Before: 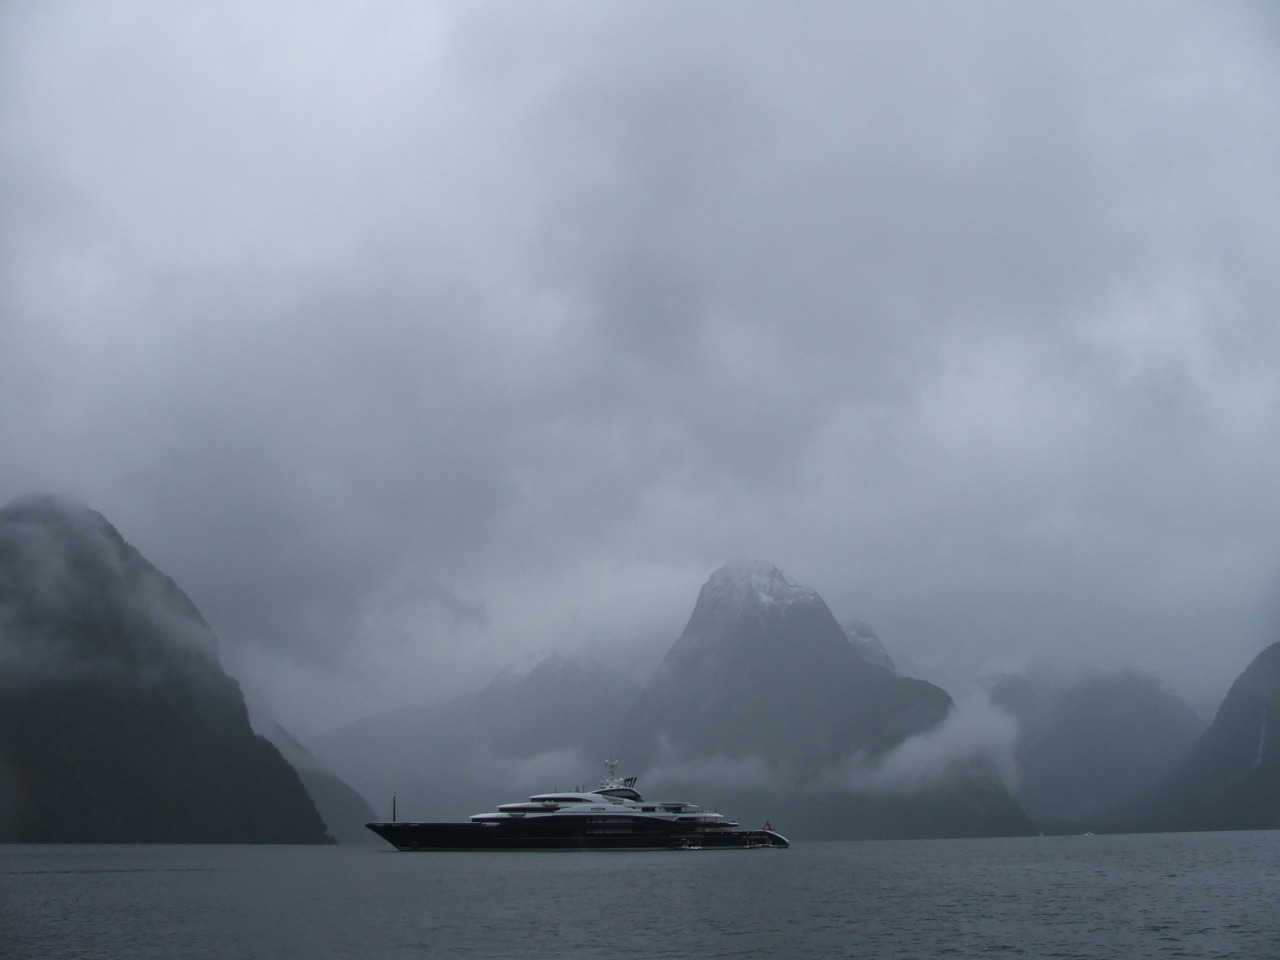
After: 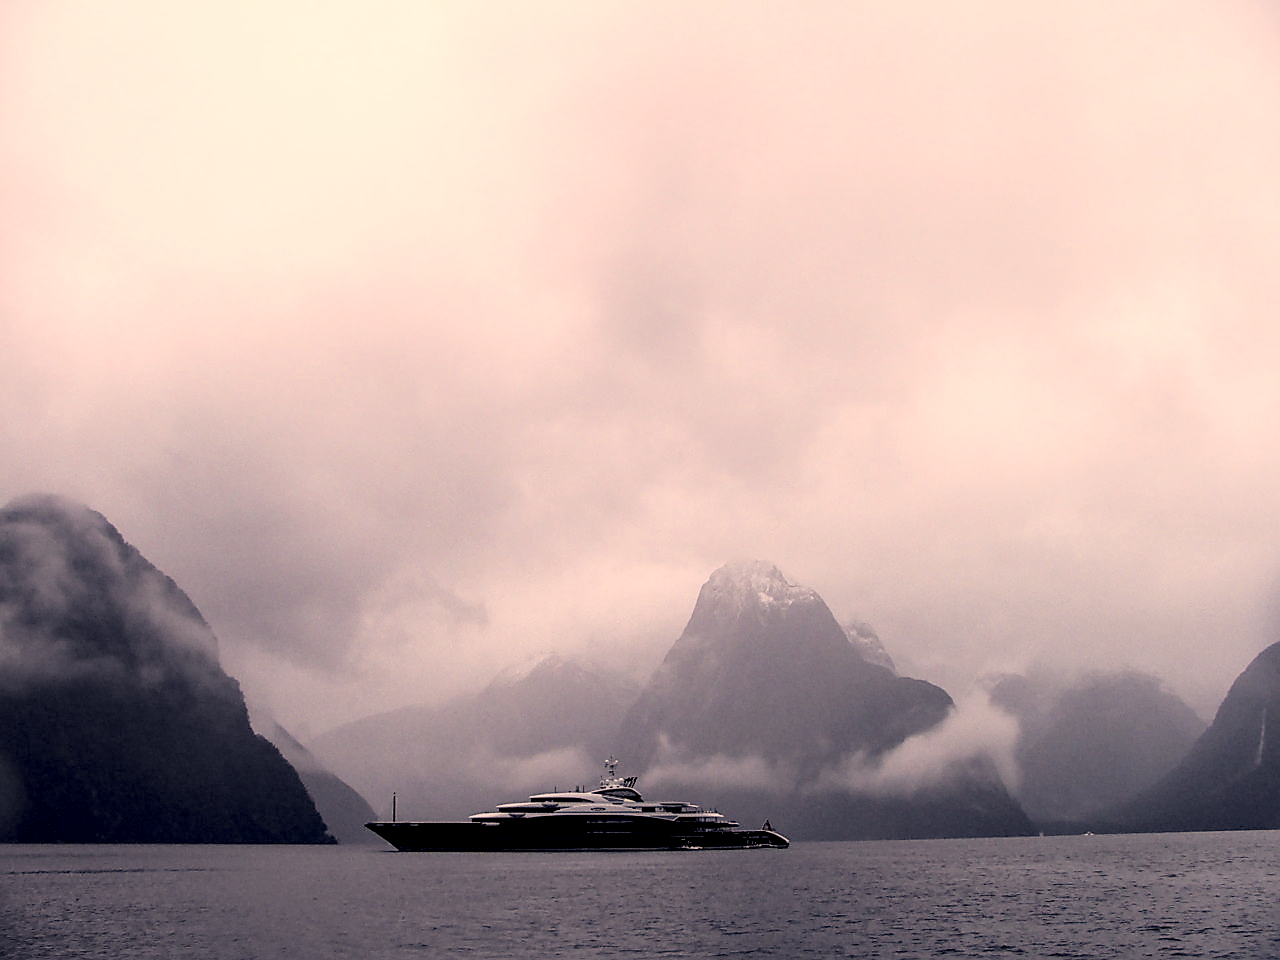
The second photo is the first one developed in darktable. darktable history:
sharpen: radius 1.396, amount 1.266, threshold 0.692
shadows and highlights: shadows -26.03, highlights 51.14, soften with gaussian
local contrast: highlights 65%, shadows 54%, detail 169%, midtone range 0.507
exposure: black level correction 0, exposure 0.698 EV, compensate highlight preservation false
color correction: highlights a* 20.28, highlights b* 28.04, shadows a* 3.46, shadows b* -16.73, saturation 0.749
filmic rgb: black relative exposure -5.06 EV, white relative exposure 3.53 EV, hardness 3.18, contrast 1.194, highlights saturation mix -48.81%, color science v6 (2022)
